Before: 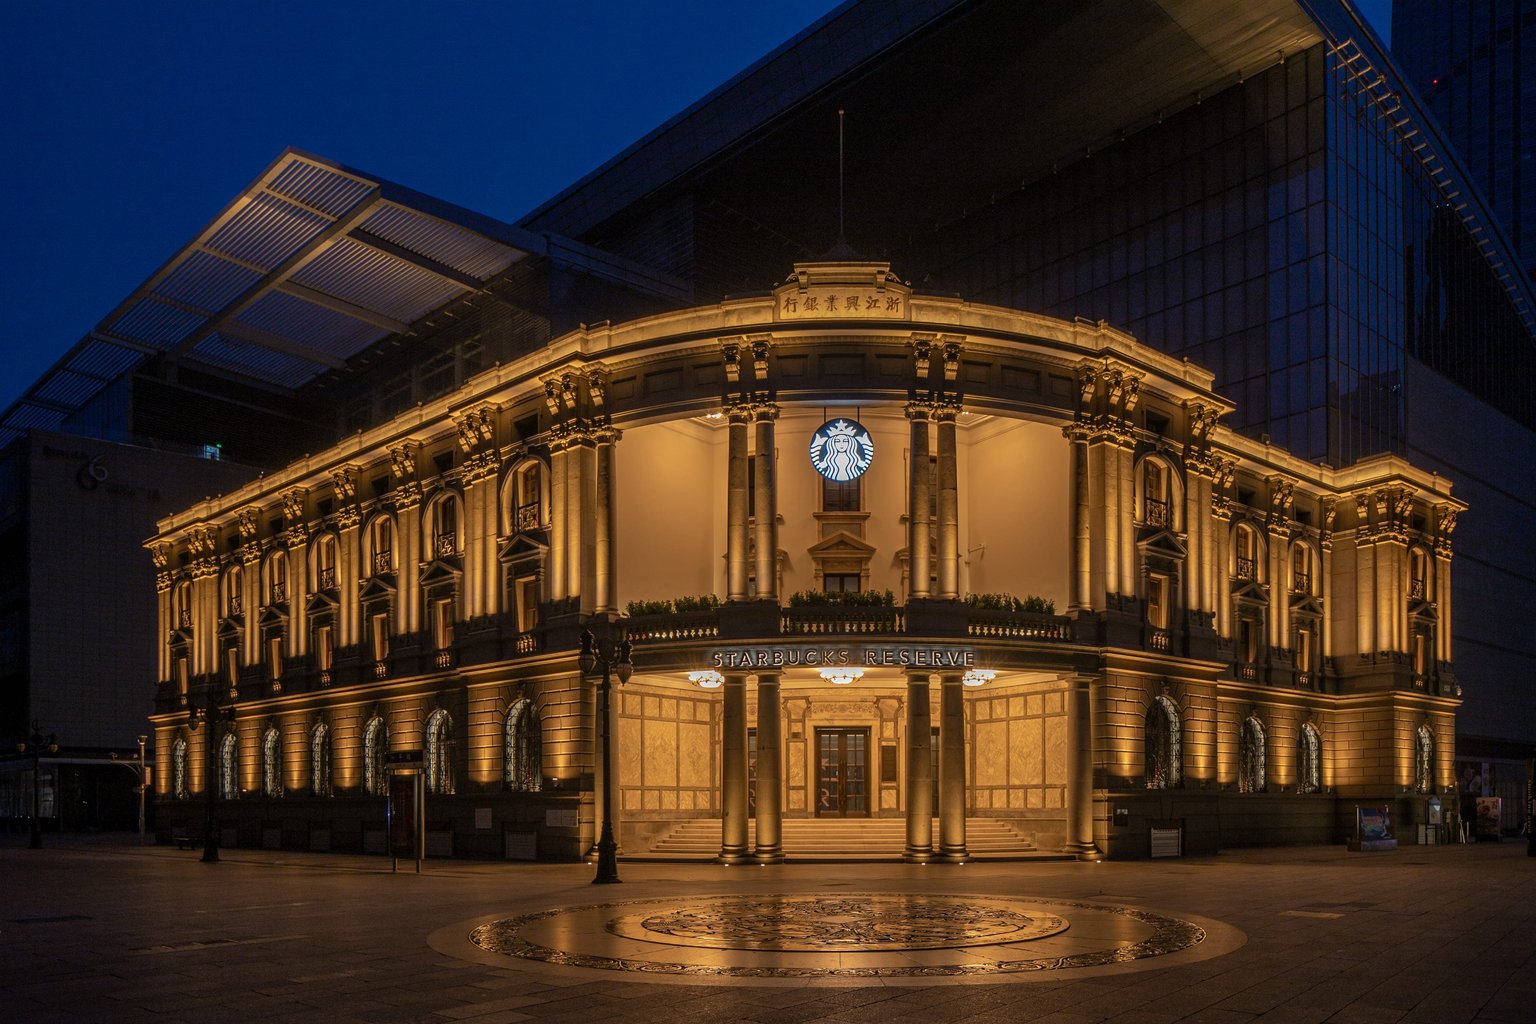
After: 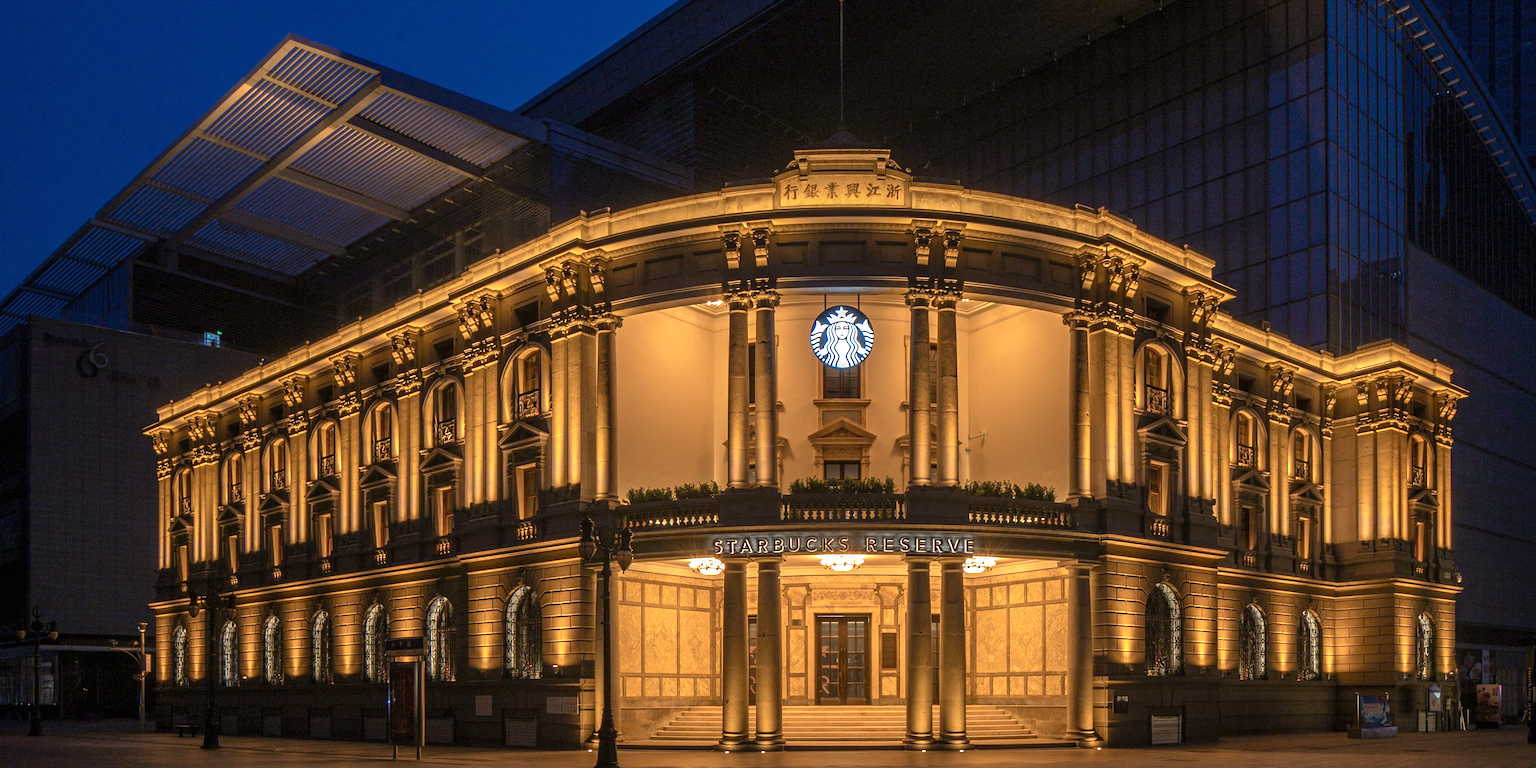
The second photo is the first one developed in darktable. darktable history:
exposure: black level correction 0, exposure 0.696 EV, compensate exposure bias true, compensate highlight preservation false
crop: top 11.058%, bottom 13.912%
